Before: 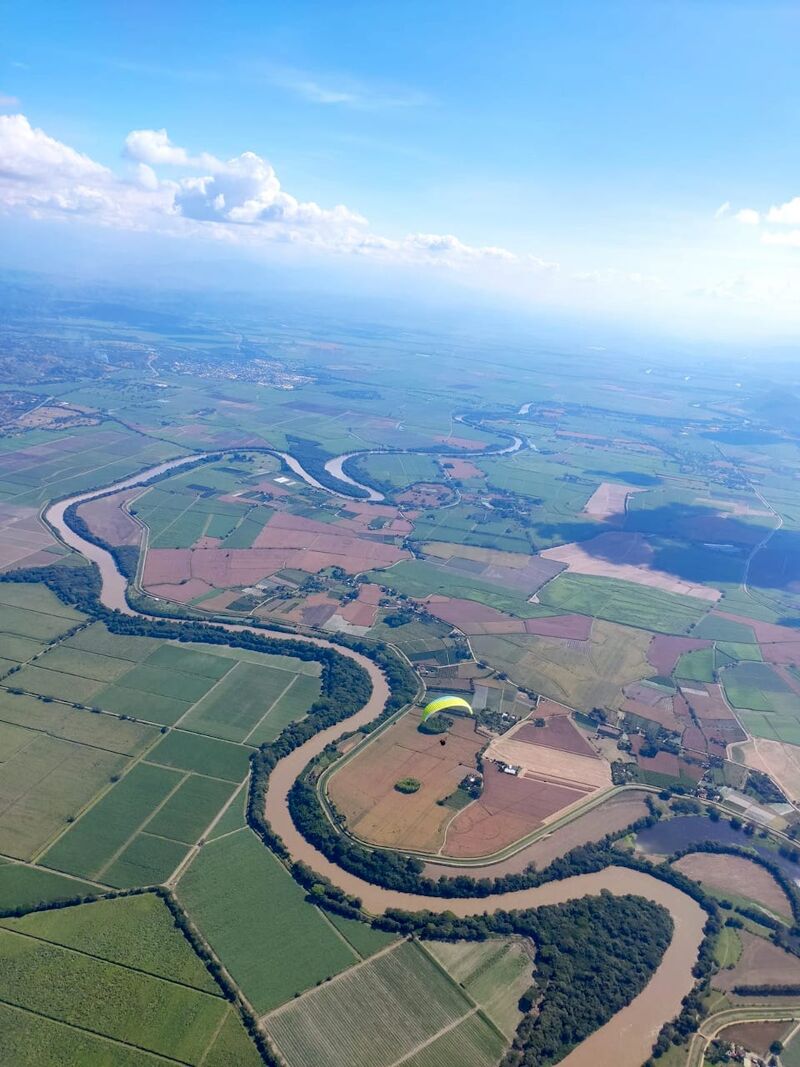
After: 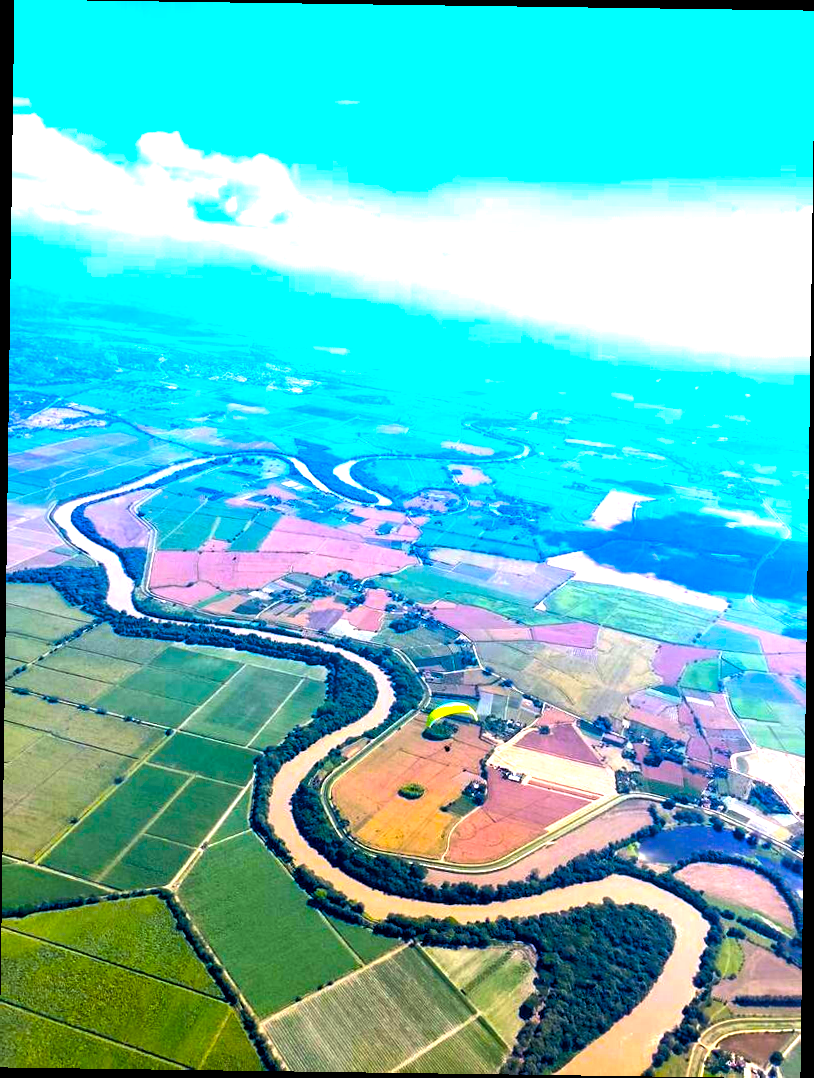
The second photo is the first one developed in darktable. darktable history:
tone equalizer: -8 EV -0.75 EV, -7 EV -0.7 EV, -6 EV -0.6 EV, -5 EV -0.4 EV, -3 EV 0.4 EV, -2 EV 0.6 EV, -1 EV 0.7 EV, +0 EV 0.75 EV, edges refinement/feathering 500, mask exposure compensation -1.57 EV, preserve details no
rotate and perspective: rotation 0.8°, automatic cropping off
color balance rgb: linear chroma grading › global chroma 42%, perceptual saturation grading › global saturation 42%, perceptual brilliance grading › global brilliance 25%, global vibrance 33%
contrast equalizer: y [[0.509, 0.517, 0.523, 0.523, 0.517, 0.509], [0.5 ×6], [0.5 ×6], [0 ×6], [0 ×6]]
